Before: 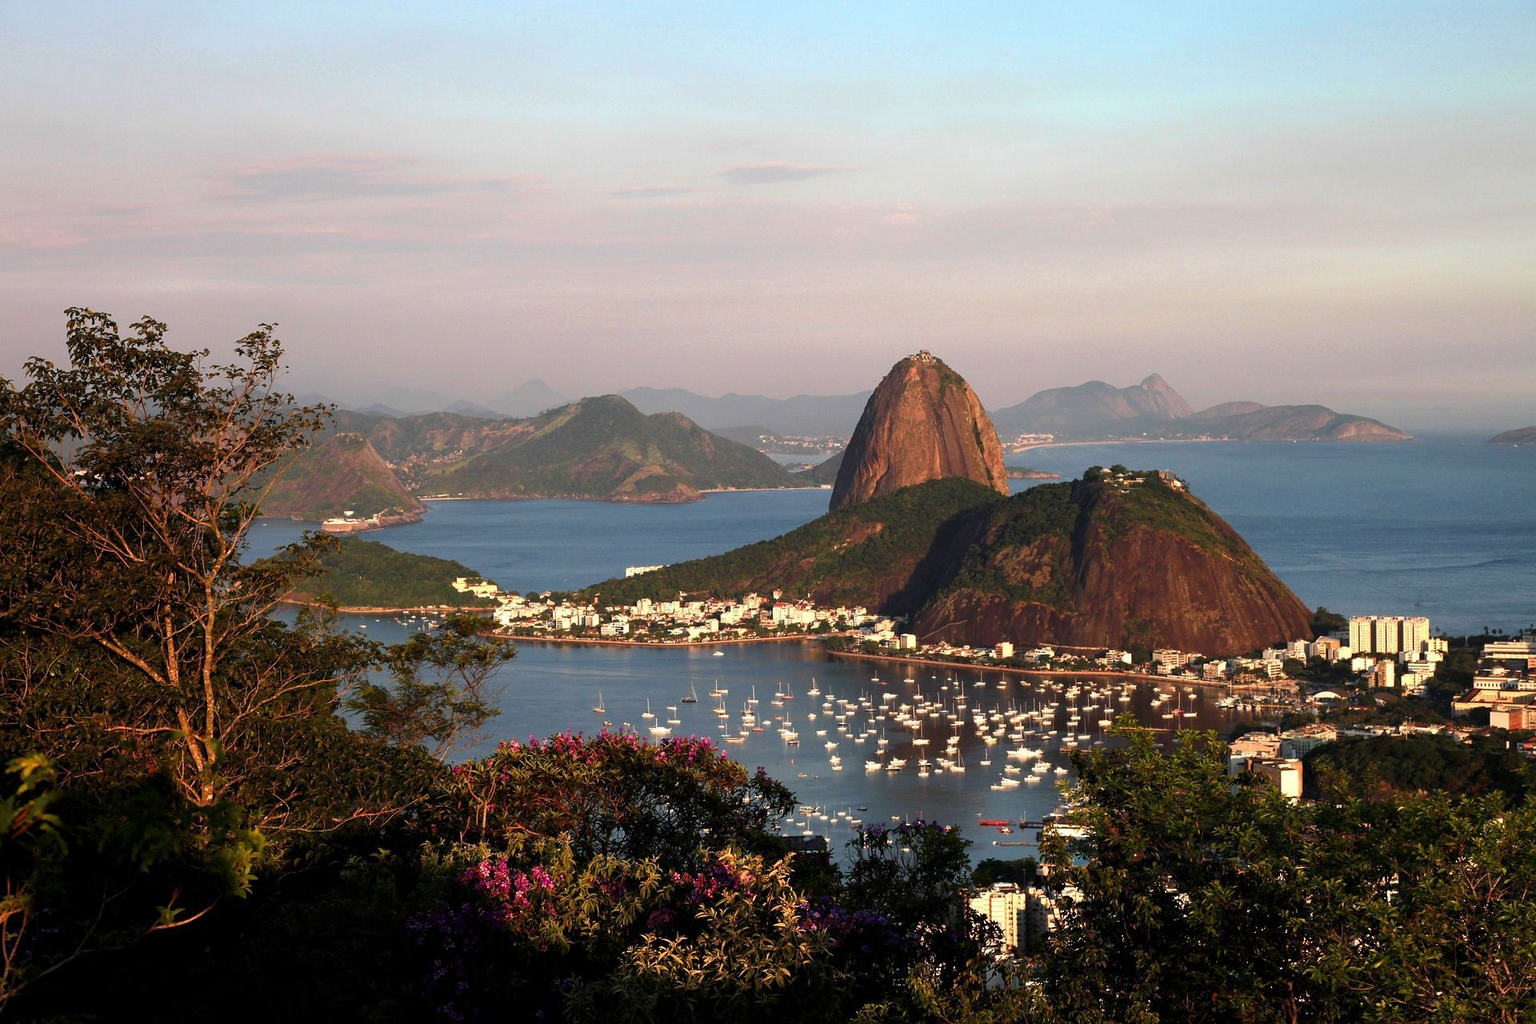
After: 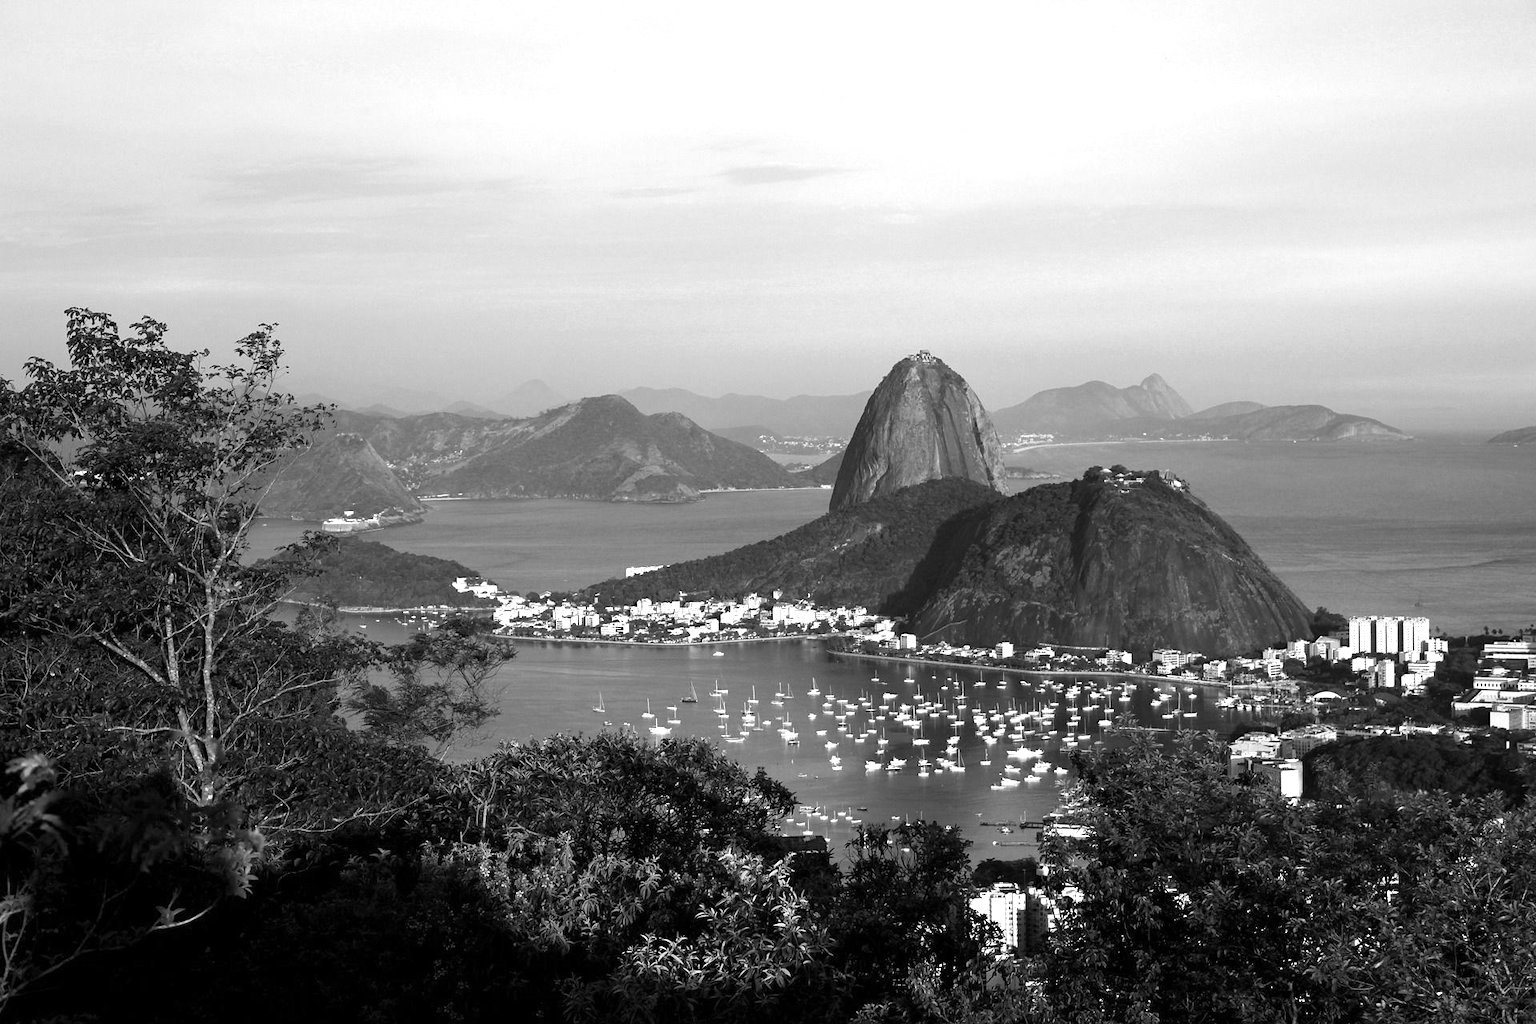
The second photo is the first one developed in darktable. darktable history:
exposure: exposure 0.6 EV, compensate highlight preservation false
white balance: red 0.926, green 1.003, blue 1.133
monochrome: a 32, b 64, size 2.3
